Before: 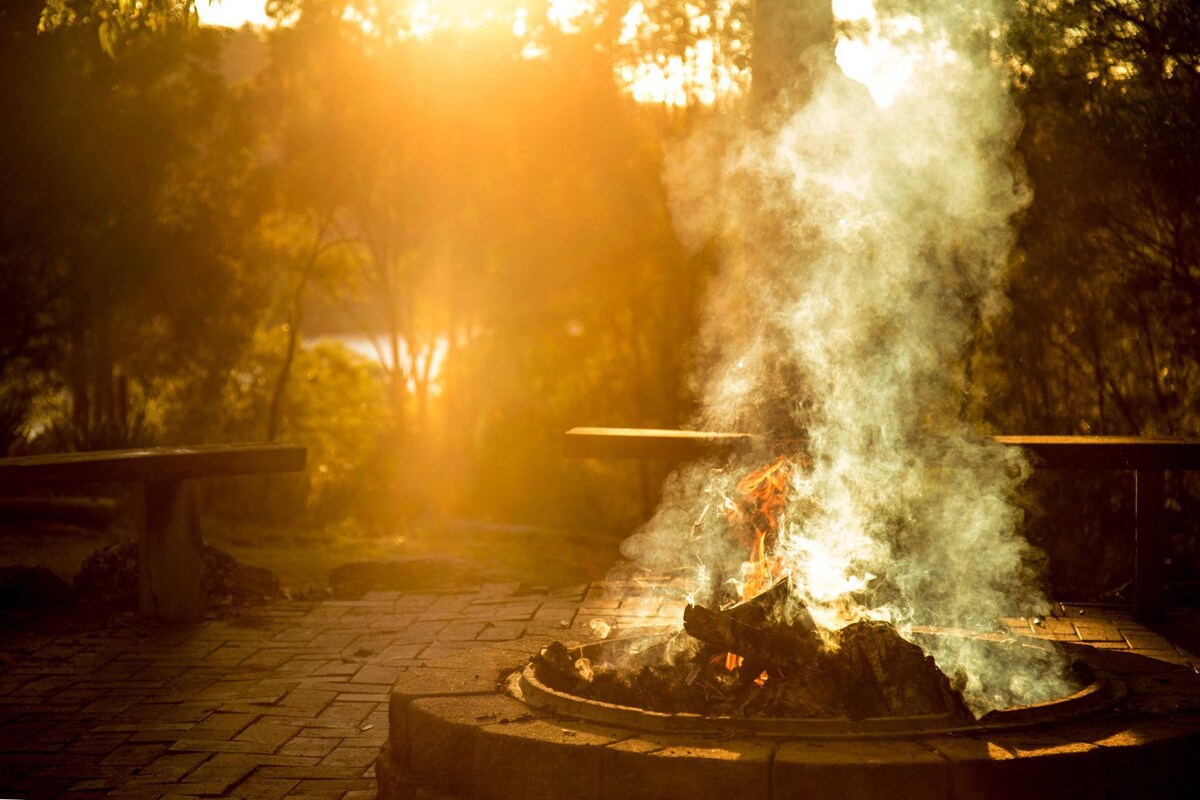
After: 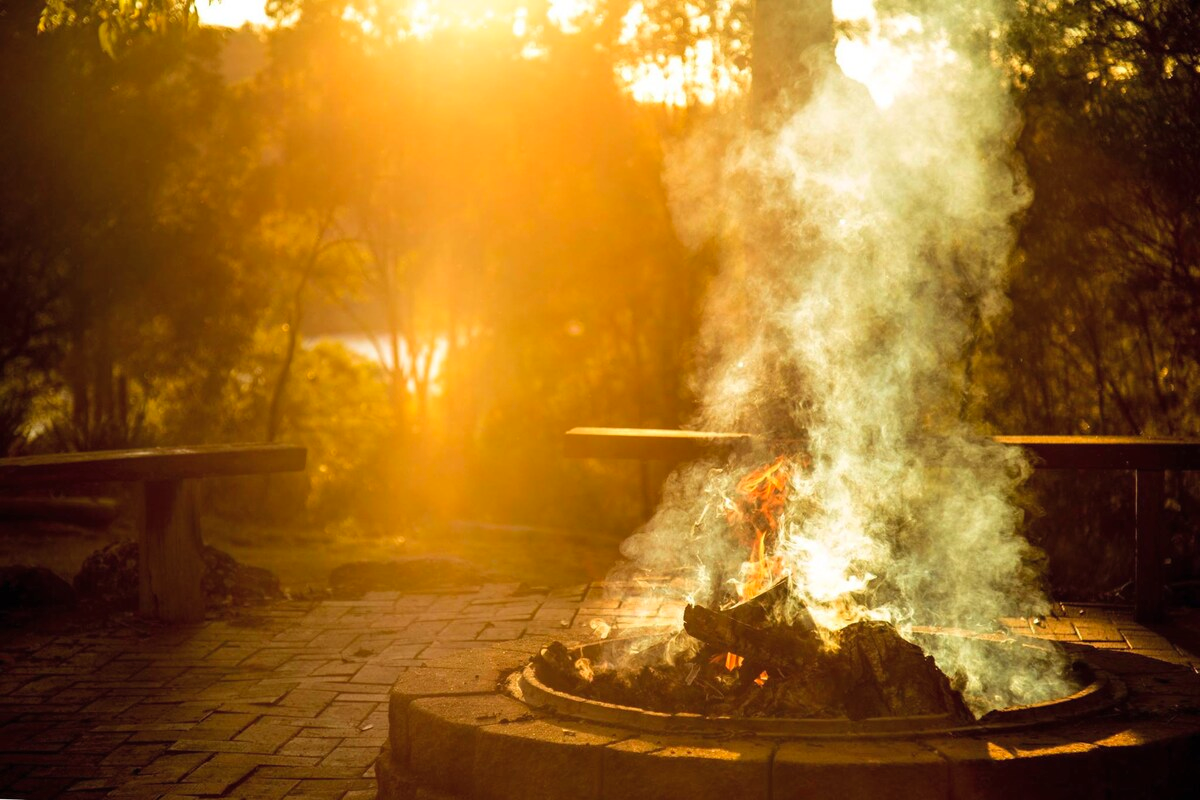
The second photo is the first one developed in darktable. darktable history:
contrast brightness saturation: contrast 0.026, brightness 0.068, saturation 0.123
